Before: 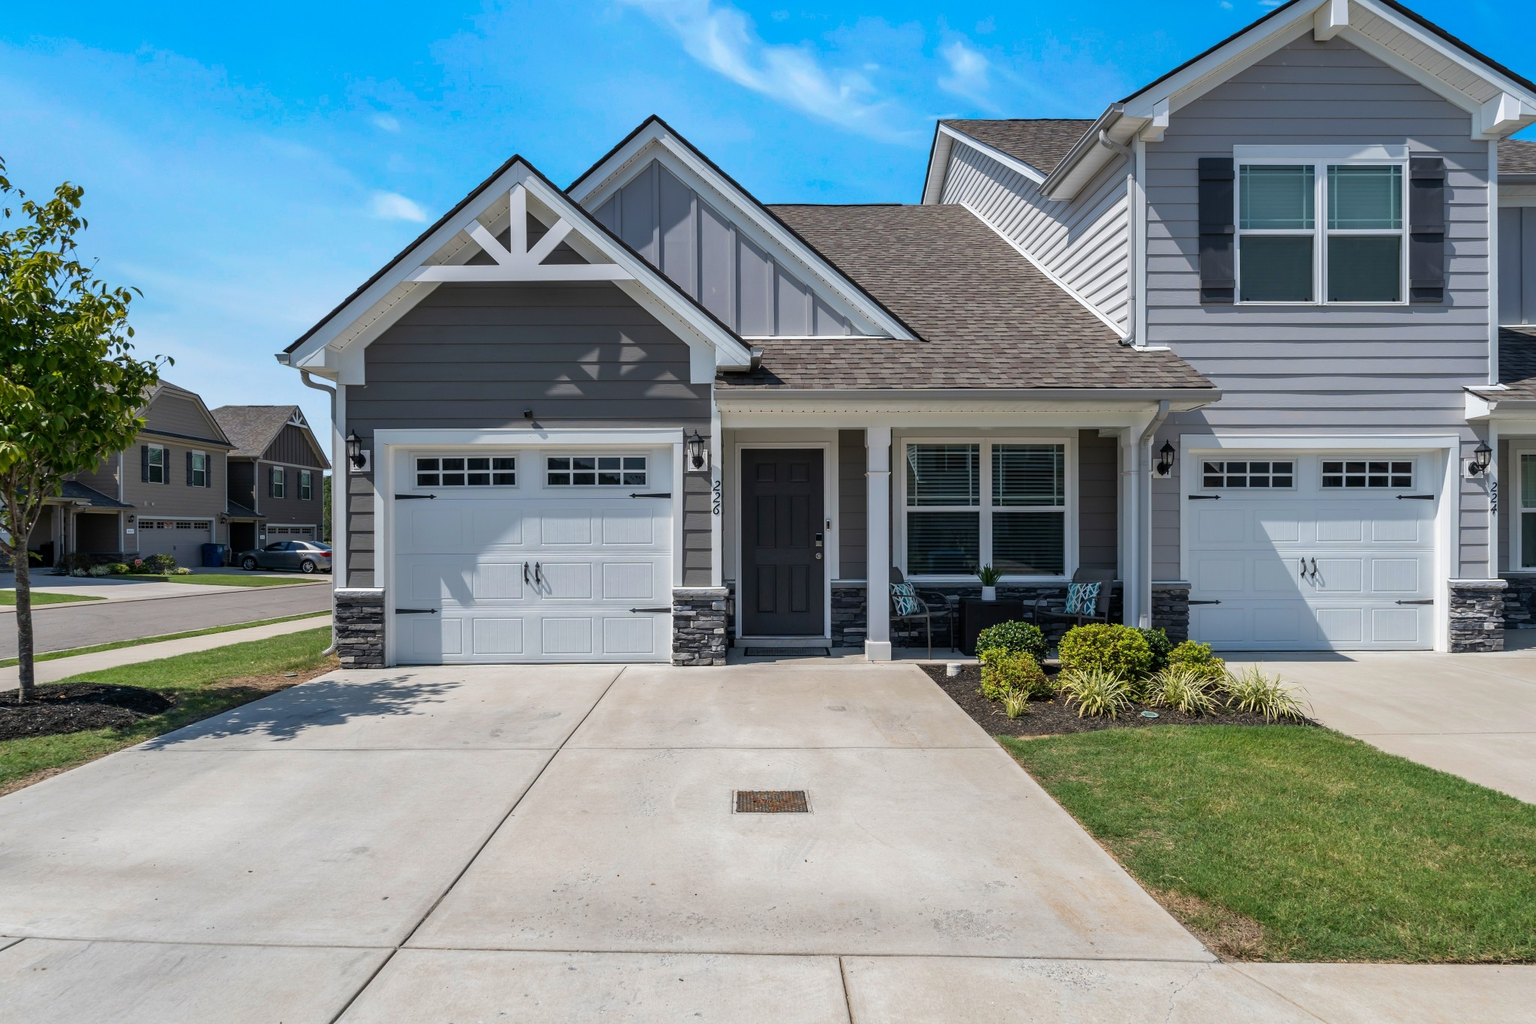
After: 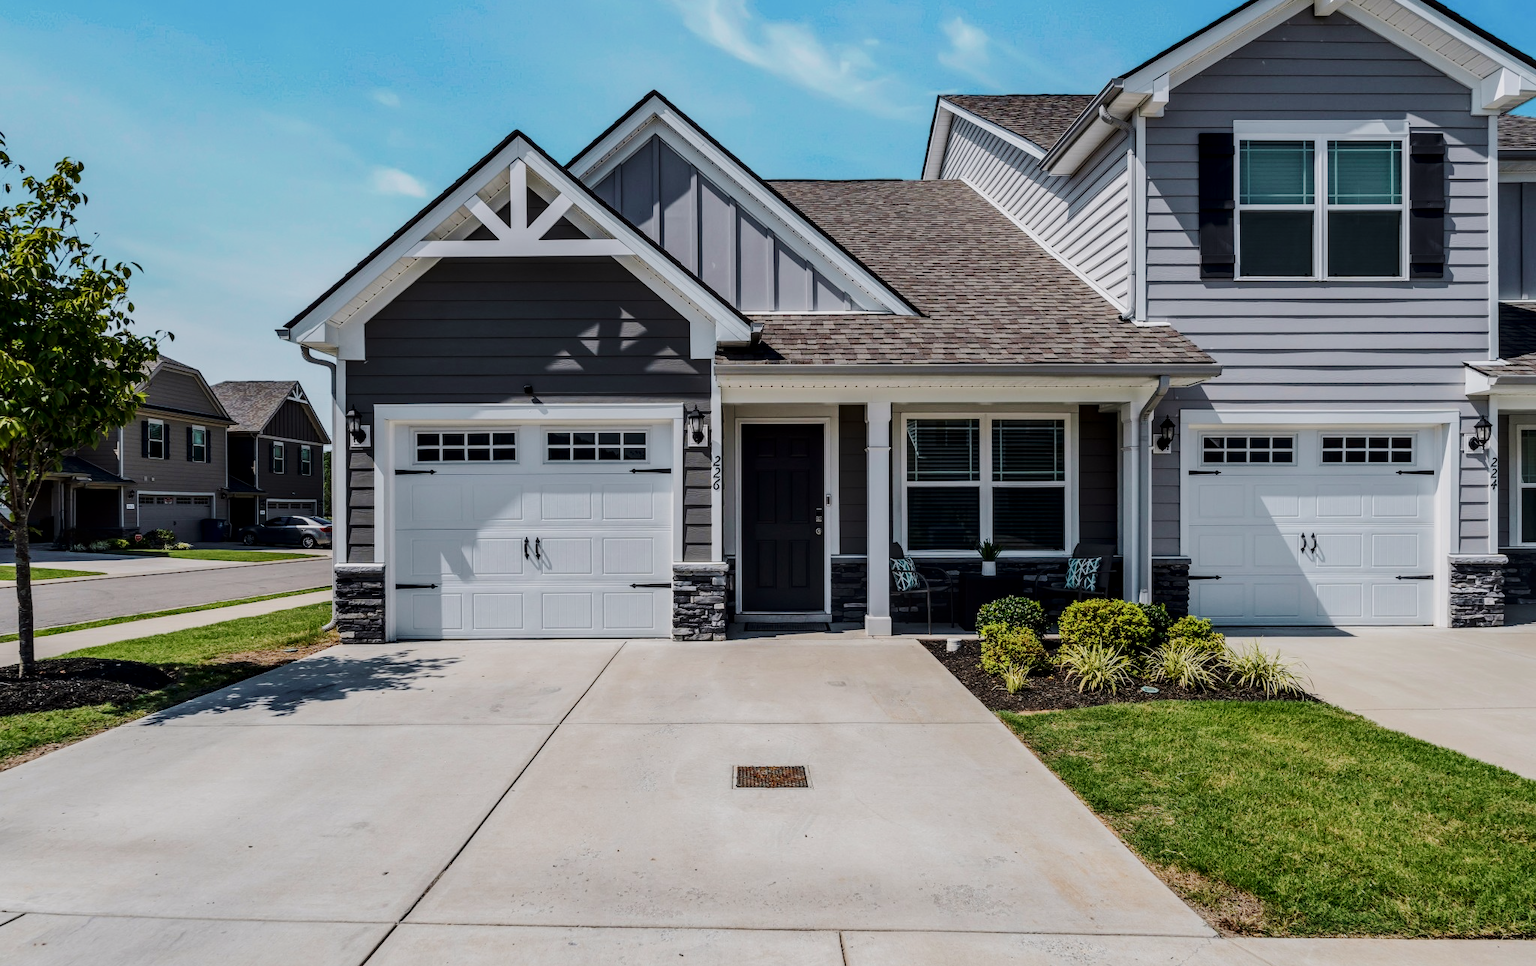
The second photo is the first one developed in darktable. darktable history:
tone curve: curves: ch0 [(0, 0) (0.052, 0.018) (0.236, 0.207) (0.41, 0.417) (0.485, 0.518) (0.54, 0.584) (0.625, 0.666) (0.845, 0.828) (0.994, 0.964)]; ch1 [(0, 0) (0.136, 0.146) (0.317, 0.34) (0.382, 0.408) (0.434, 0.441) (0.472, 0.479) (0.498, 0.501) (0.557, 0.558) (0.616, 0.59) (0.739, 0.7) (1, 1)]; ch2 [(0, 0) (0.352, 0.403) (0.447, 0.466) (0.482, 0.482) (0.528, 0.526) (0.586, 0.577) (0.618, 0.621) (0.785, 0.747) (1, 1)], color space Lab, independent channels, preserve colors none
exposure: exposure -1 EV, compensate highlight preservation false
local contrast: on, module defaults
crop and rotate: top 2.479%, bottom 3.018%
base curve: curves: ch0 [(0, 0) (0.036, 0.037) (0.121, 0.228) (0.46, 0.76) (0.859, 0.983) (1, 1)], preserve colors none
